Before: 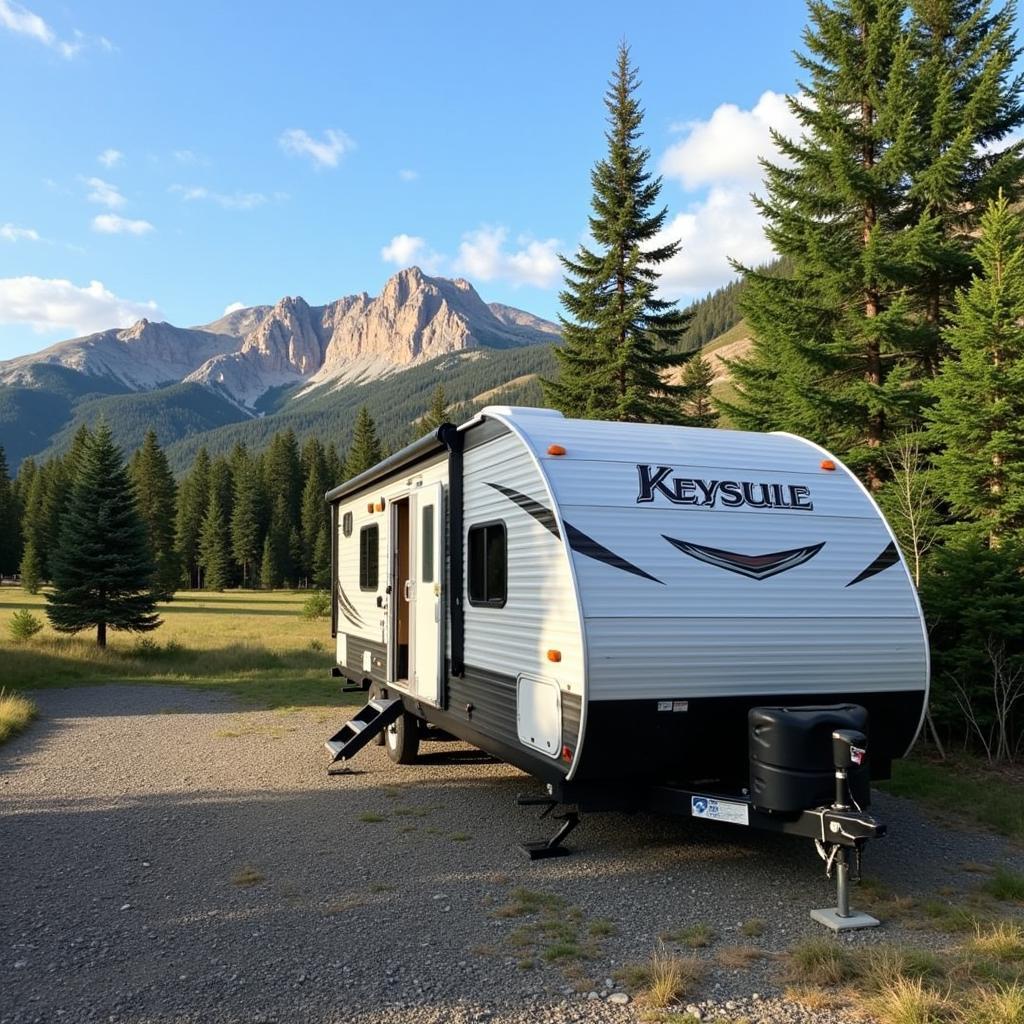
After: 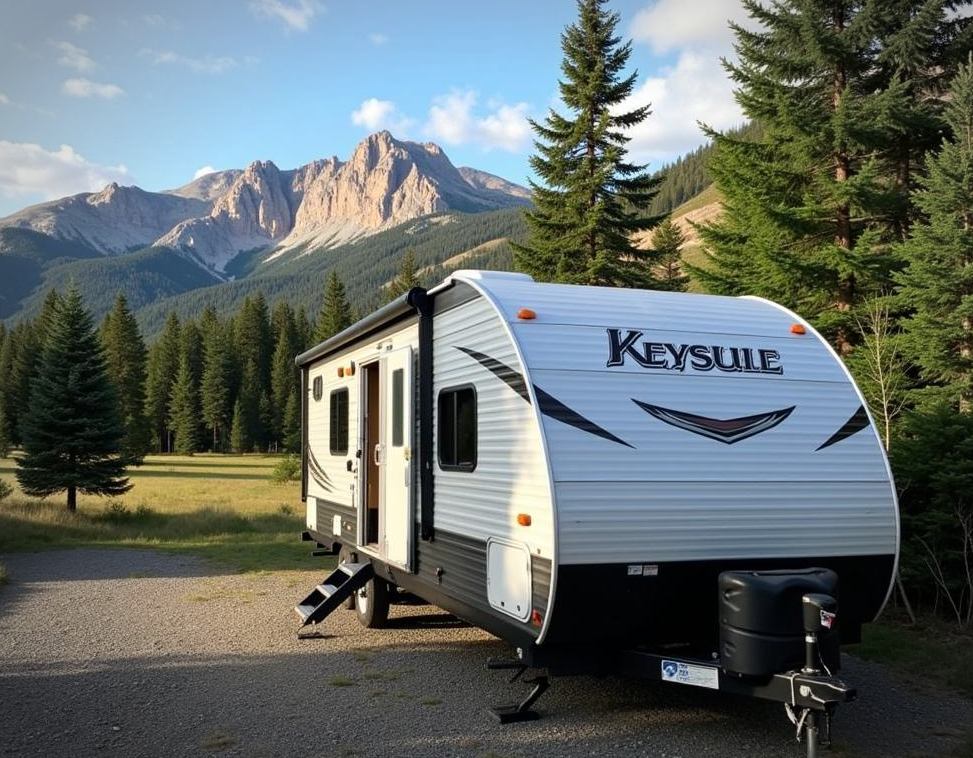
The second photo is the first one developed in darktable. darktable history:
crop and rotate: left 2.991%, top 13.302%, right 1.981%, bottom 12.636%
vignetting: automatic ratio true
